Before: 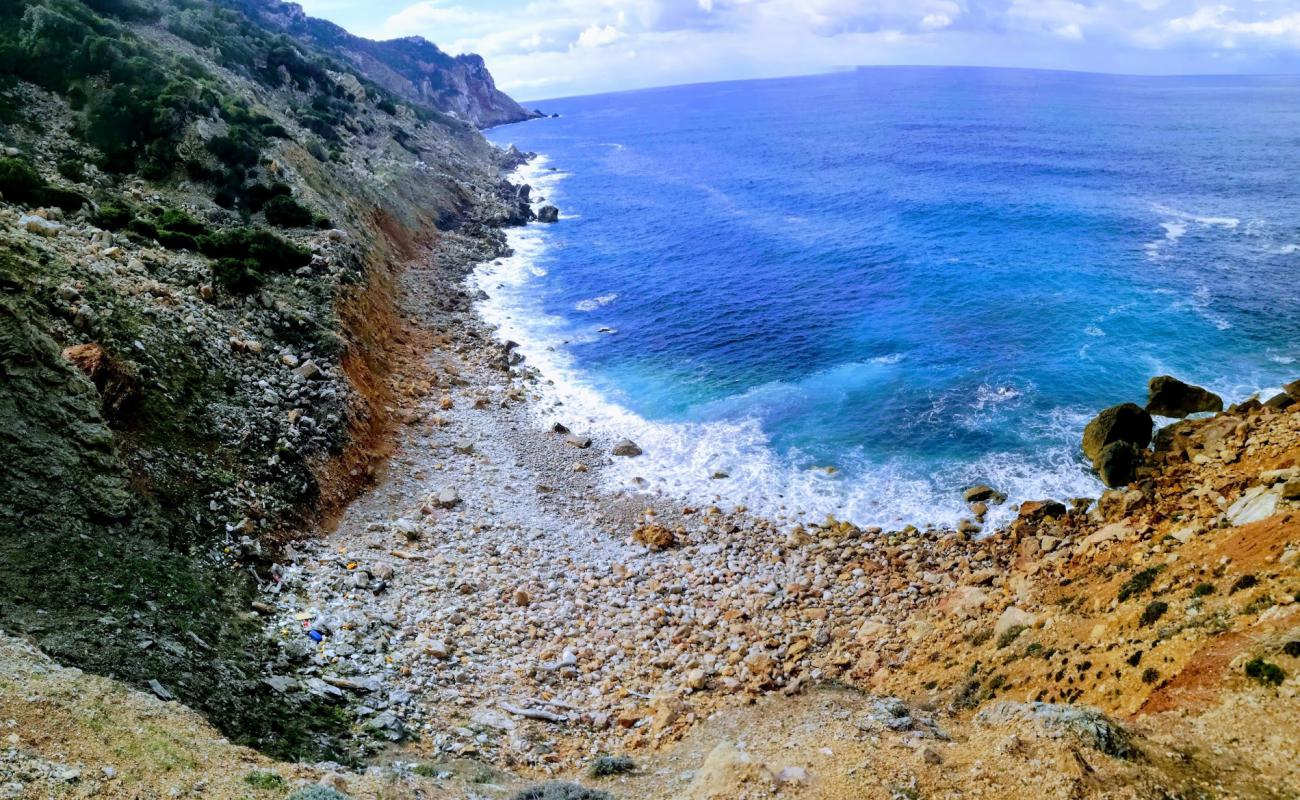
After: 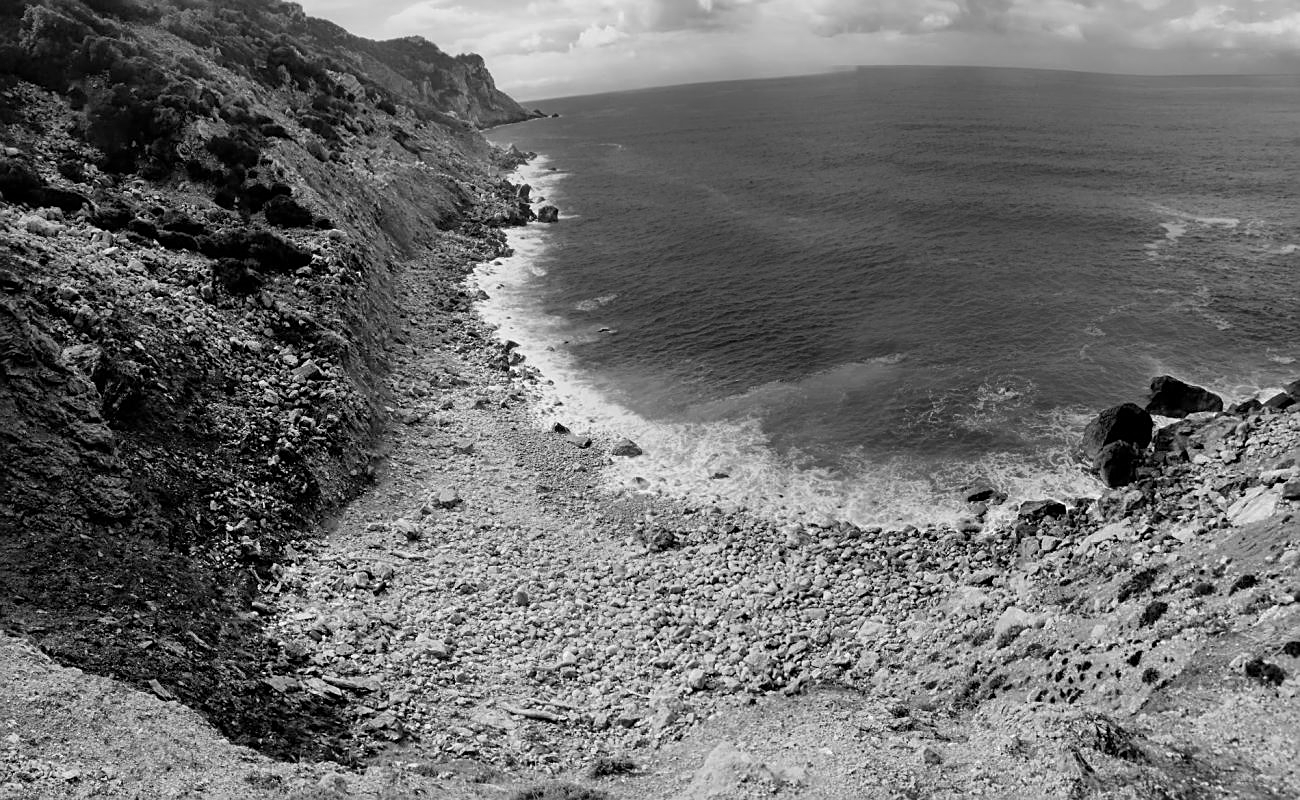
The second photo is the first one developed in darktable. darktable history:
white balance: red 1.188, blue 1.11
monochrome: a 26.22, b 42.67, size 0.8
sharpen: on, module defaults
